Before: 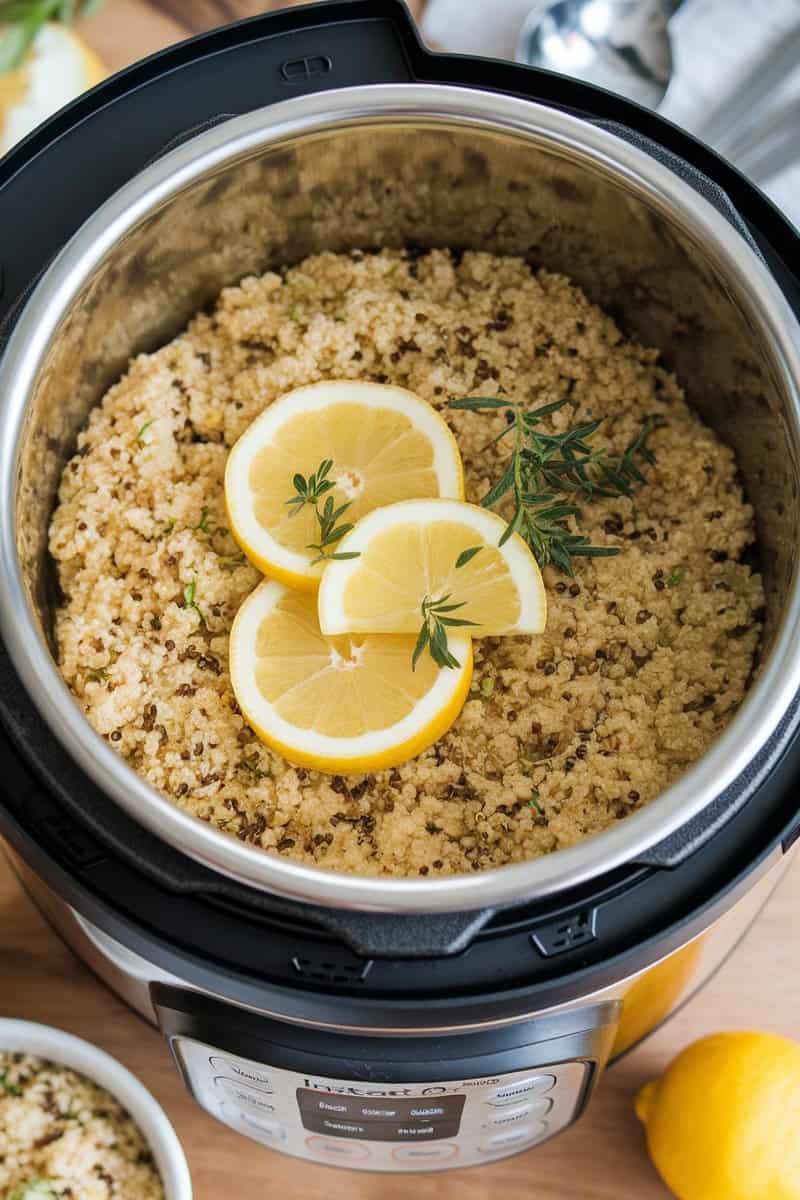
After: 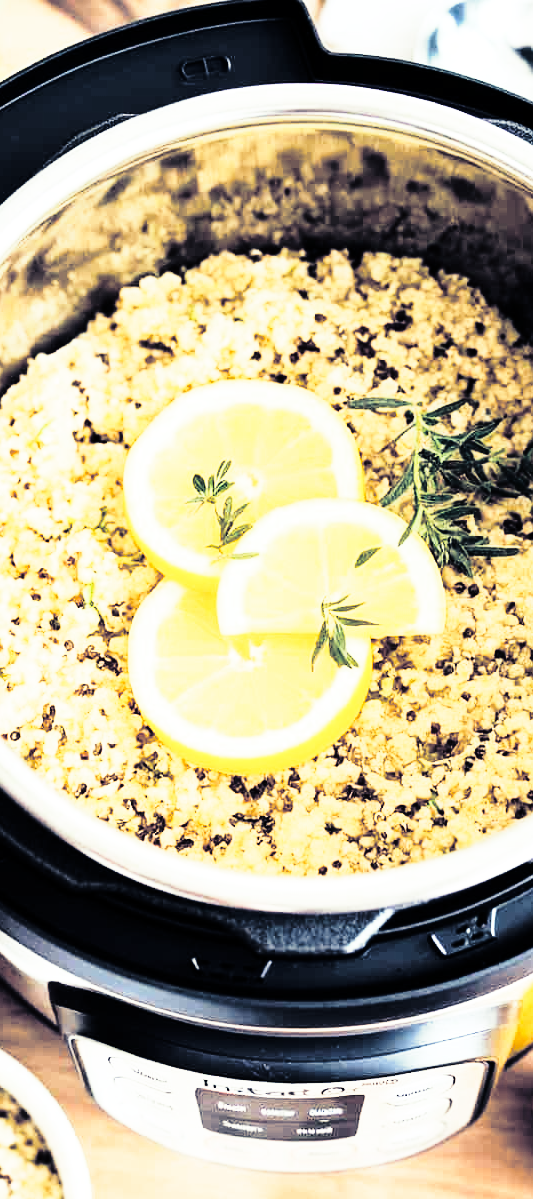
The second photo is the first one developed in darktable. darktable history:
split-toning: shadows › hue 230.4°
crop and rotate: left 12.673%, right 20.66%
rgb curve: curves: ch0 [(0, 0) (0.21, 0.15) (0.24, 0.21) (0.5, 0.75) (0.75, 0.96) (0.89, 0.99) (1, 1)]; ch1 [(0, 0.02) (0.21, 0.13) (0.25, 0.2) (0.5, 0.67) (0.75, 0.9) (0.89, 0.97) (1, 1)]; ch2 [(0, 0.02) (0.21, 0.13) (0.25, 0.2) (0.5, 0.67) (0.75, 0.9) (0.89, 0.97) (1, 1)], compensate middle gray true
base curve: curves: ch0 [(0, 0) (0.028, 0.03) (0.121, 0.232) (0.46, 0.748) (0.859, 0.968) (1, 1)], preserve colors none
